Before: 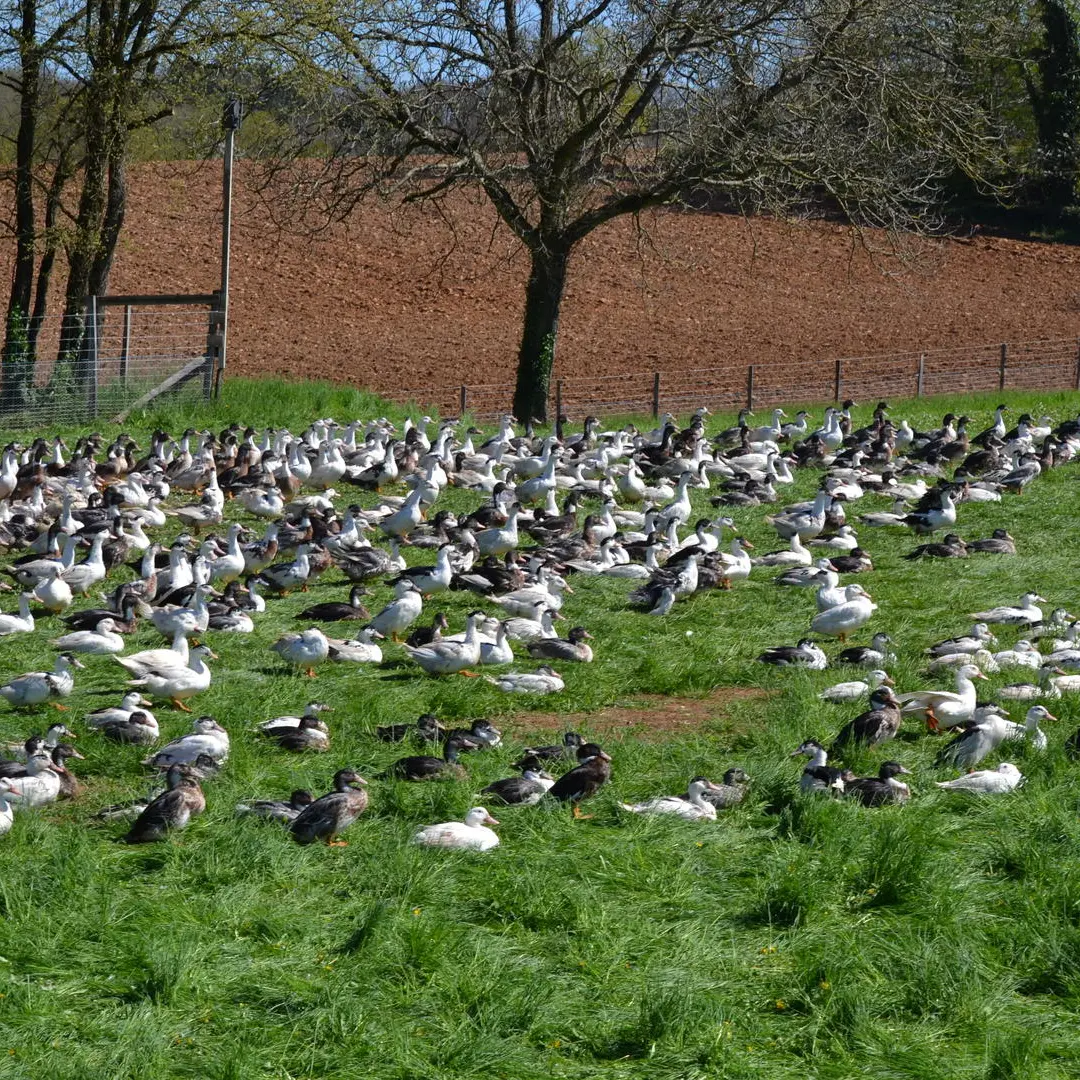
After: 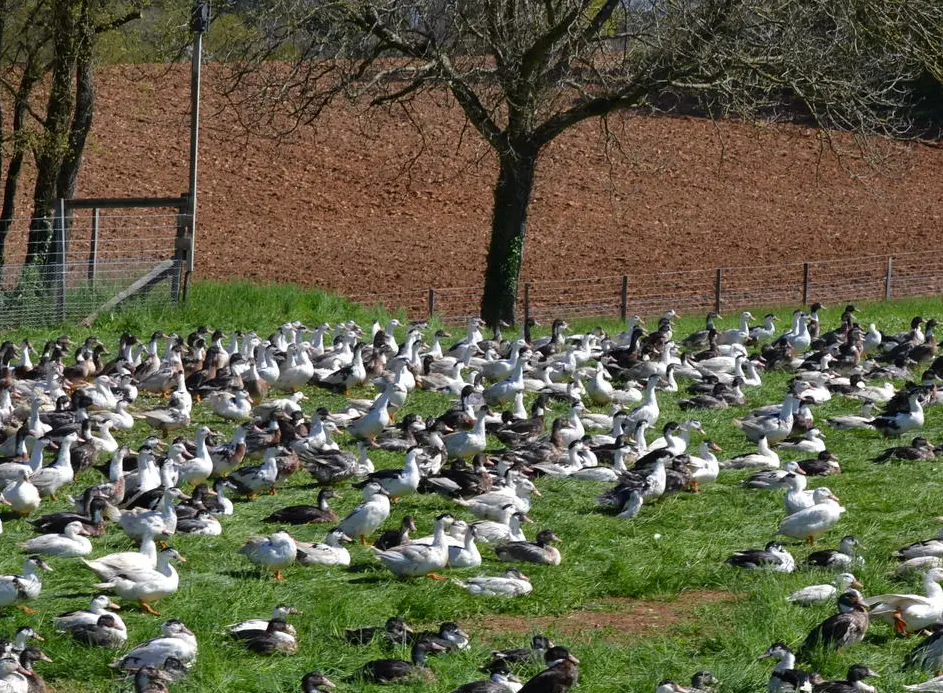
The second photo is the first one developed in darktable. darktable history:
crop: left 2.987%, top 8.99%, right 9.643%, bottom 25.954%
